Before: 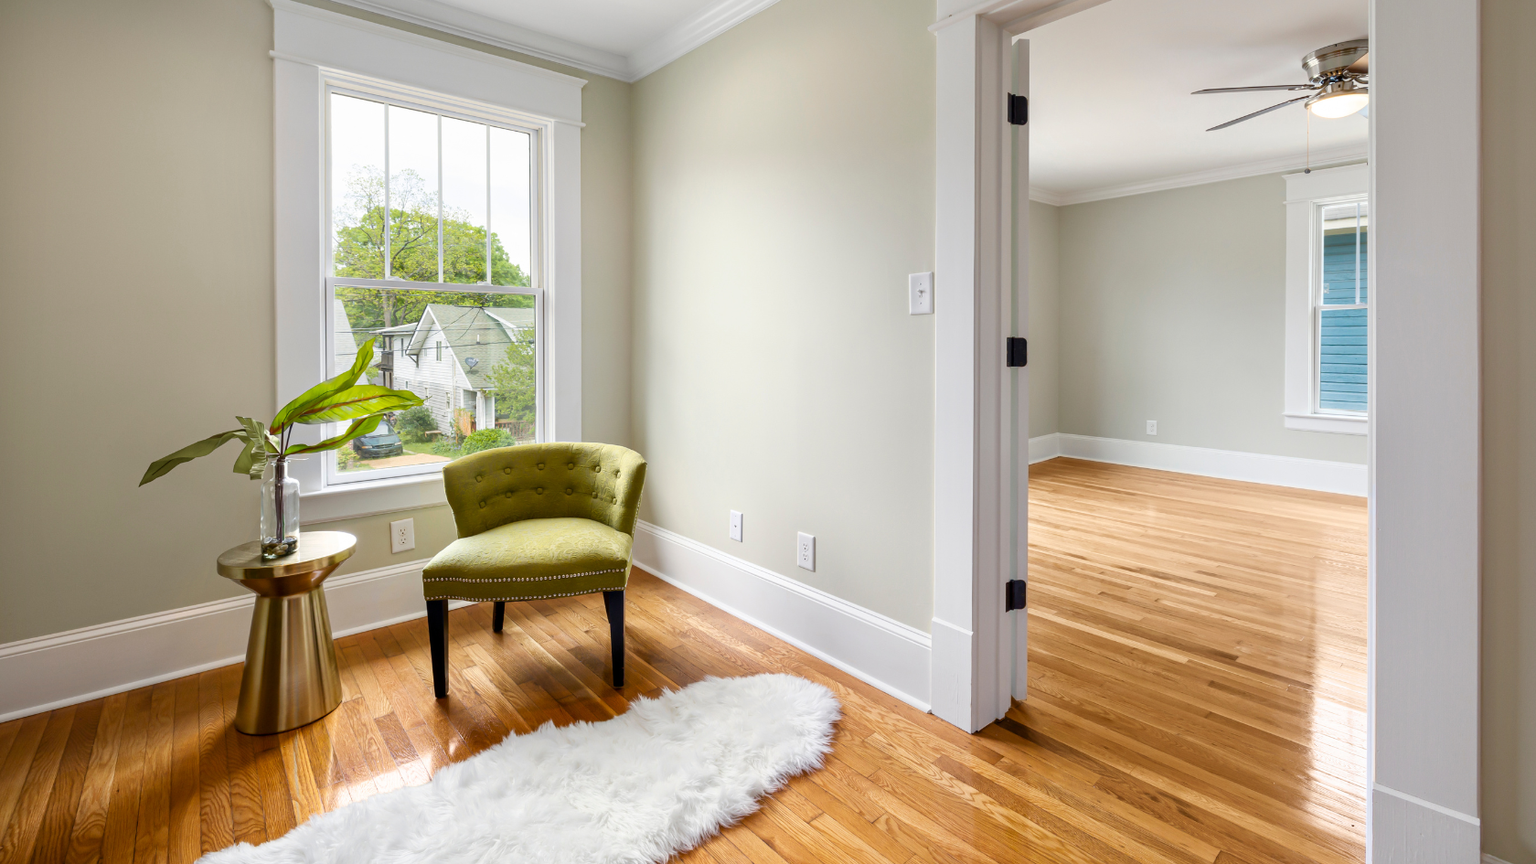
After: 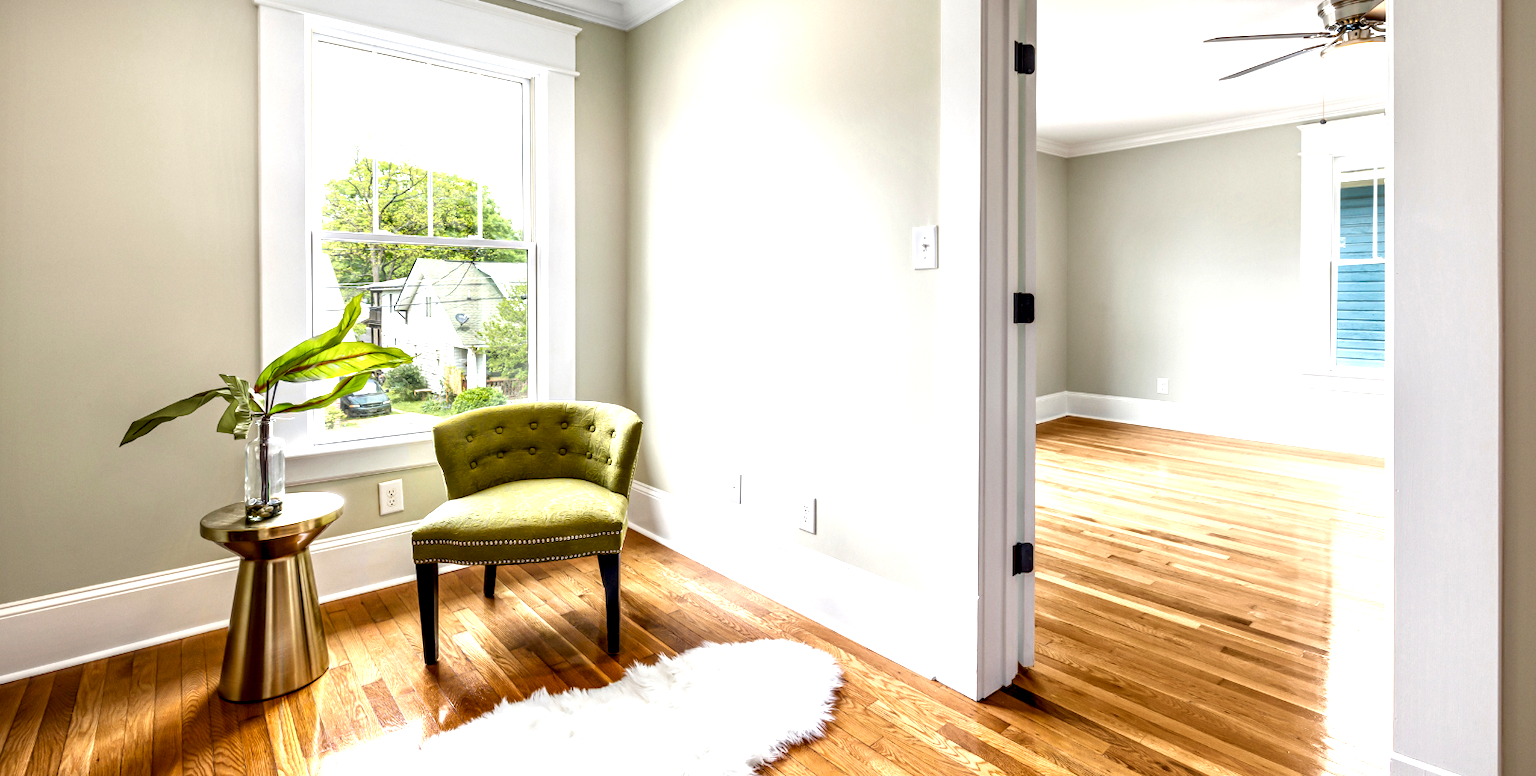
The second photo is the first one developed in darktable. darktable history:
local contrast: highlights 65%, shadows 54%, detail 169%, midtone range 0.514
crop: left 1.507%, top 6.147%, right 1.379%, bottom 6.637%
exposure: exposure 0.7 EV, compensate highlight preservation false
